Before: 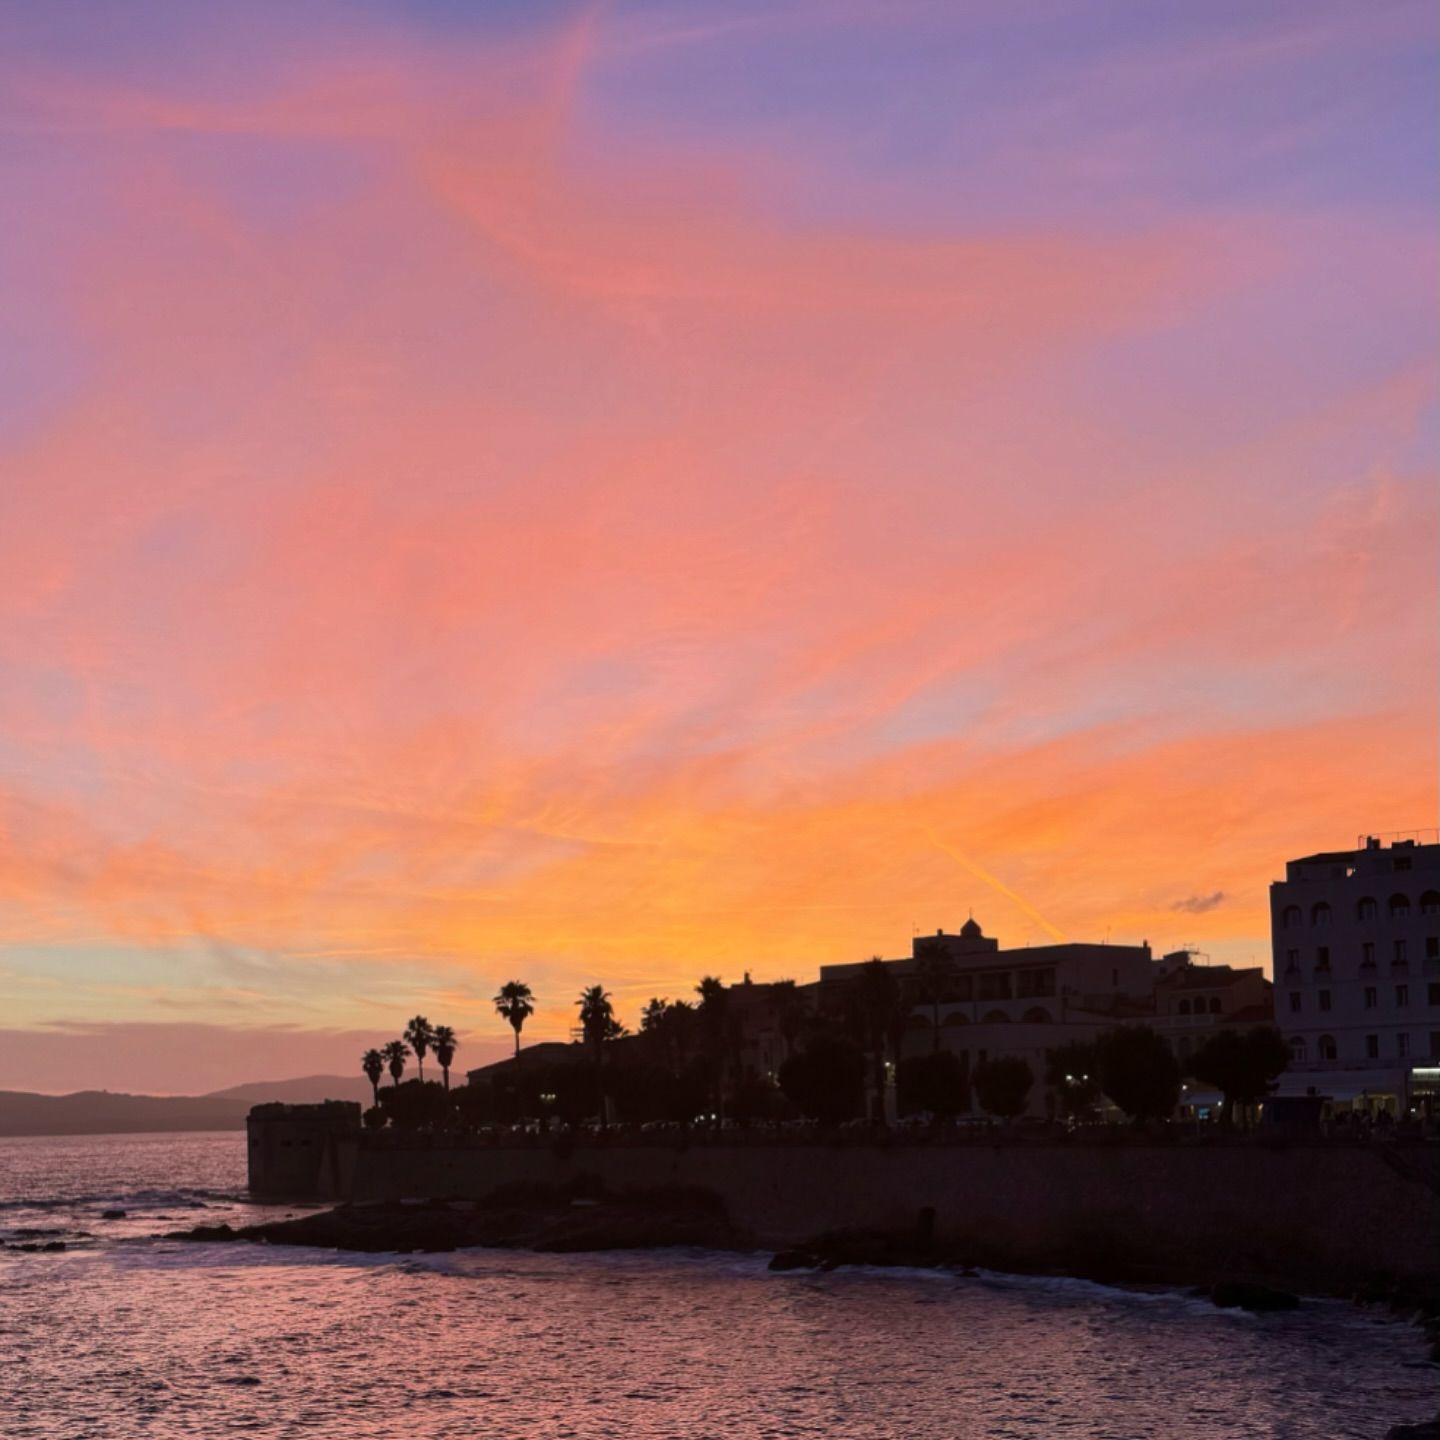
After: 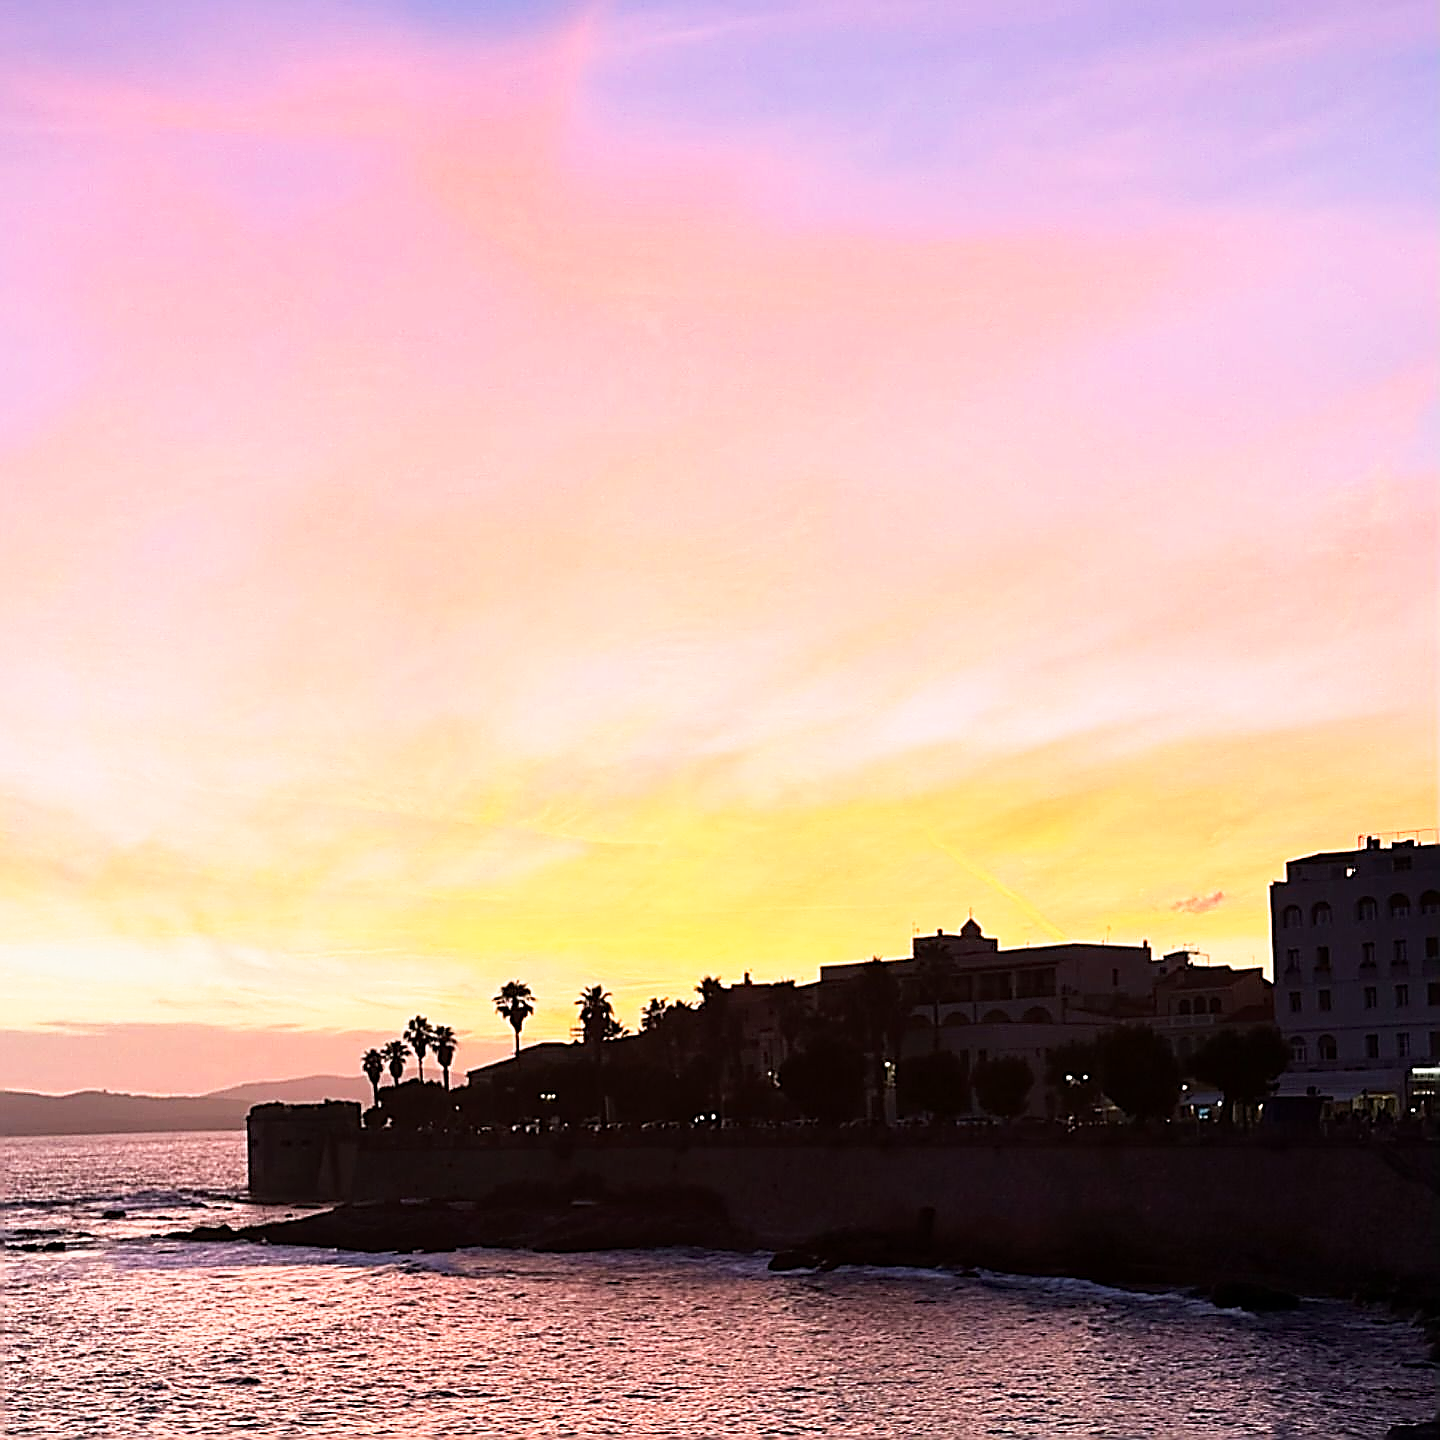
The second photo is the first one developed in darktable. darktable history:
tone equalizer: -8 EV -0.728 EV, -7 EV -0.684 EV, -6 EV -0.632 EV, -5 EV -0.368 EV, -3 EV 0.397 EV, -2 EV 0.6 EV, -1 EV 0.683 EV, +0 EV 0.755 EV
local contrast: mode bilateral grid, contrast 16, coarseness 36, detail 106%, midtone range 0.2
sharpen: amount 1.999
base curve: curves: ch0 [(0, 0) (0.579, 0.807) (1, 1)], preserve colors none
